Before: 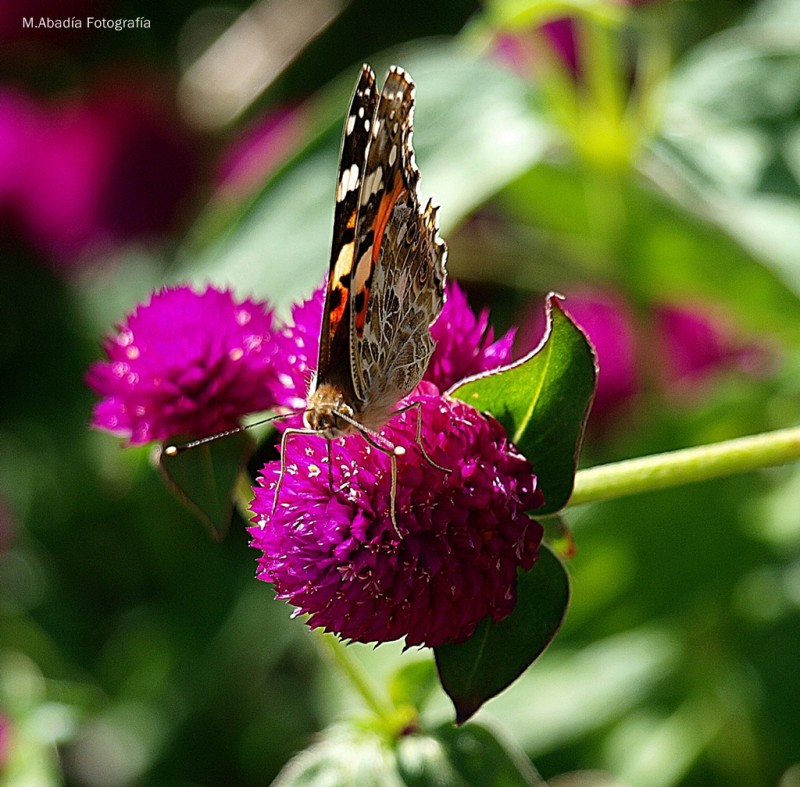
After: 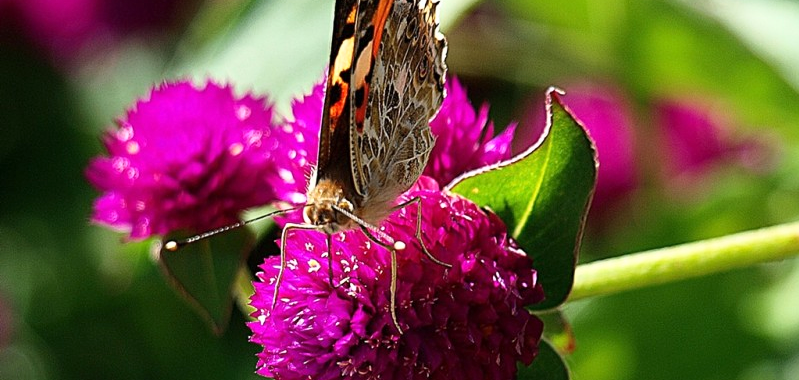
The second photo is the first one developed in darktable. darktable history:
base curve: curves: ch0 [(0, 0) (0.666, 0.806) (1, 1)]
crop and rotate: top 26.056%, bottom 25.543%
